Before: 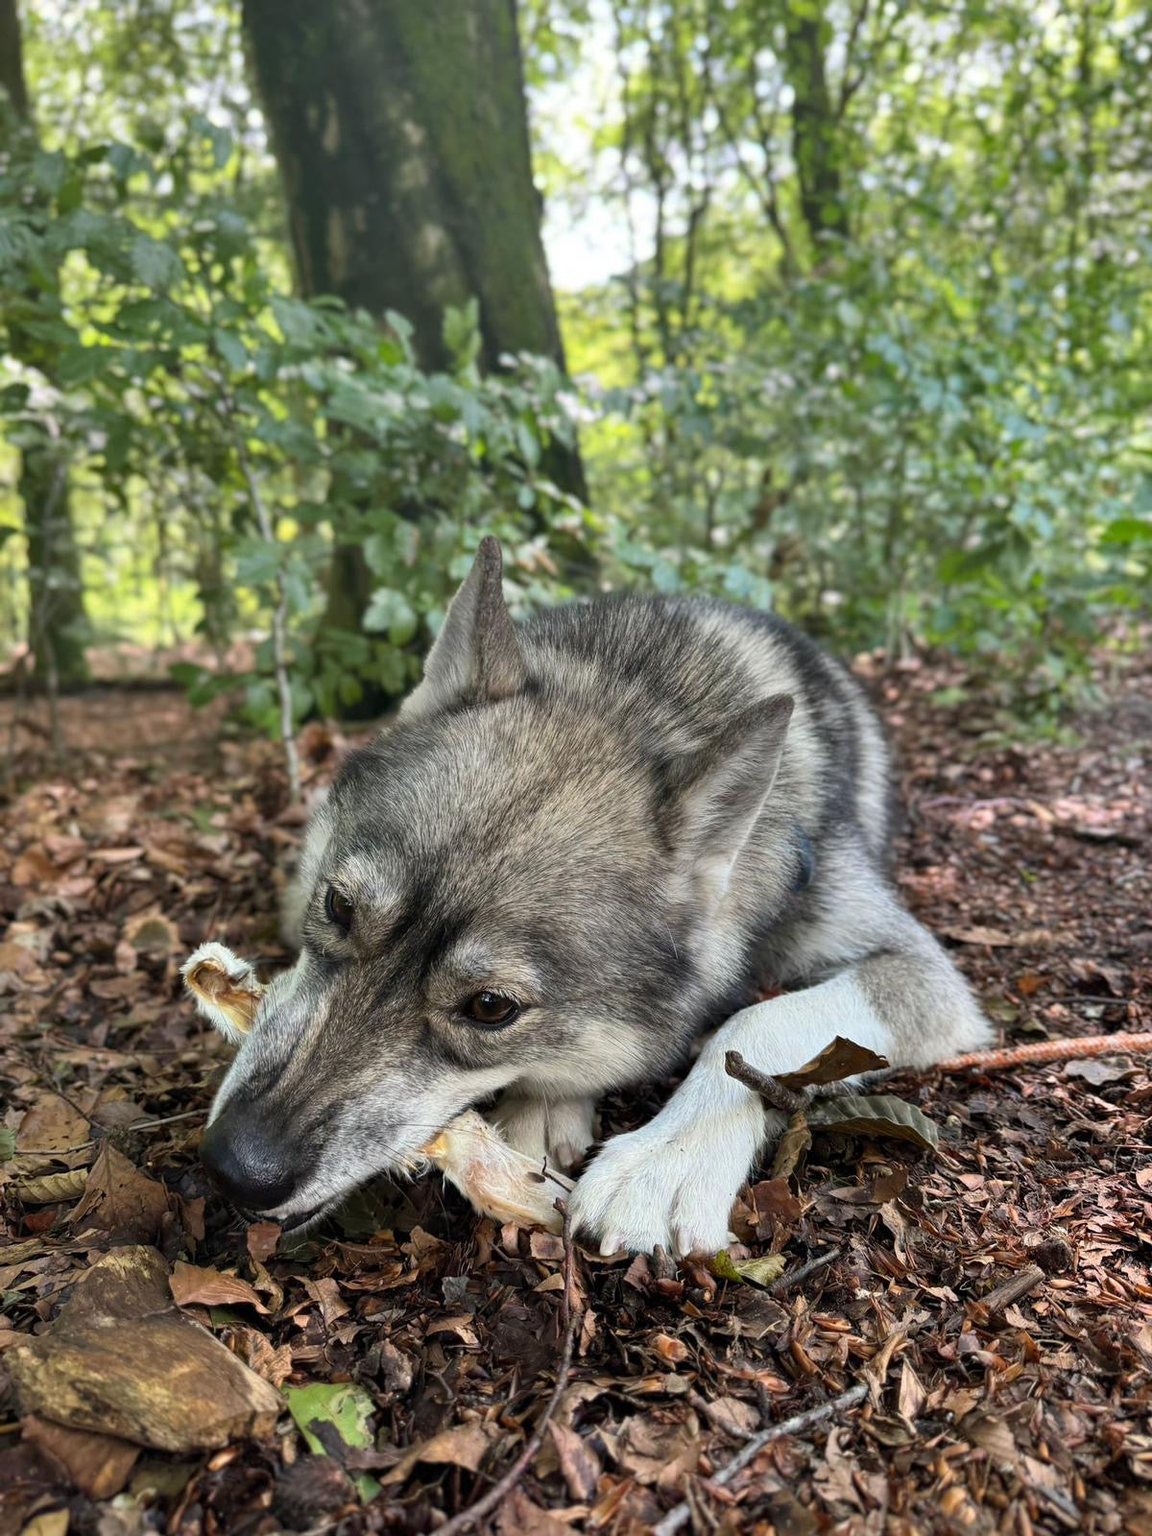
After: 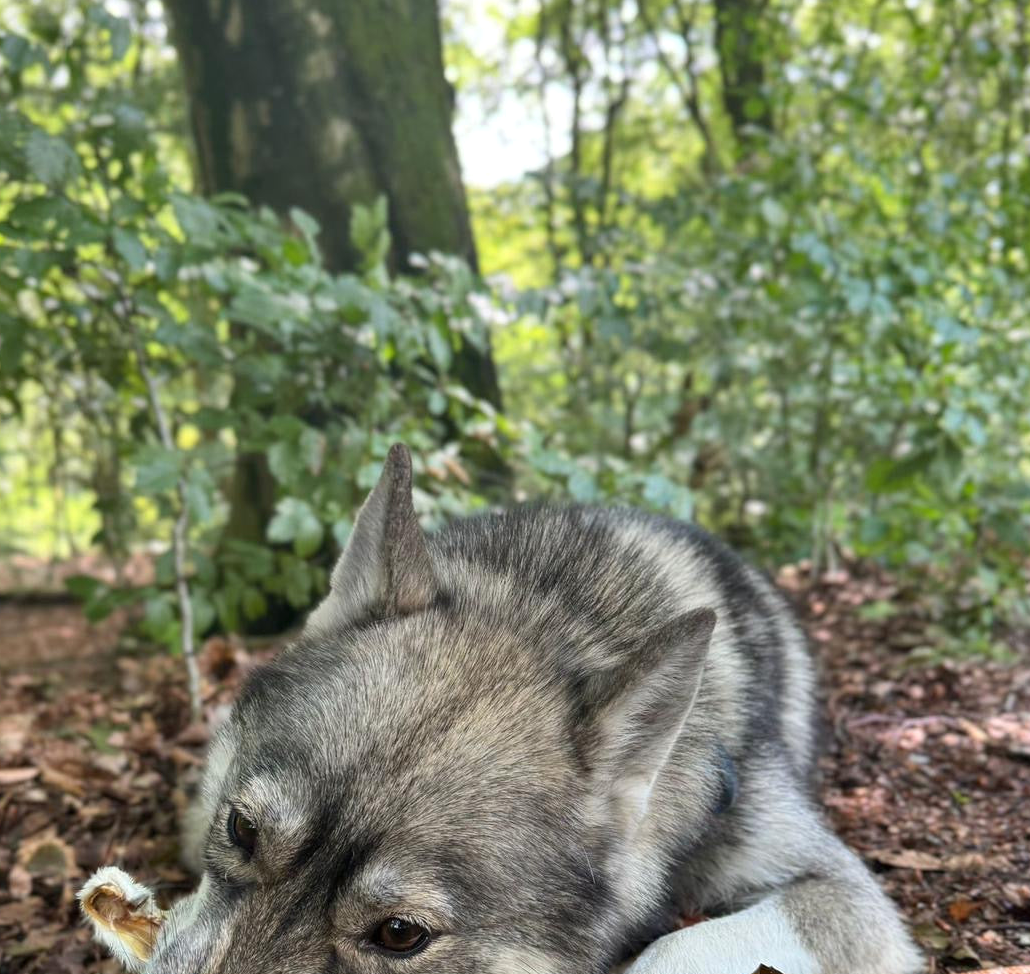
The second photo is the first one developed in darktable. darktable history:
levels: white 99.99%, levels [0, 0.492, 0.984]
crop and rotate: left 9.284%, top 7.222%, right 4.849%, bottom 31.861%
